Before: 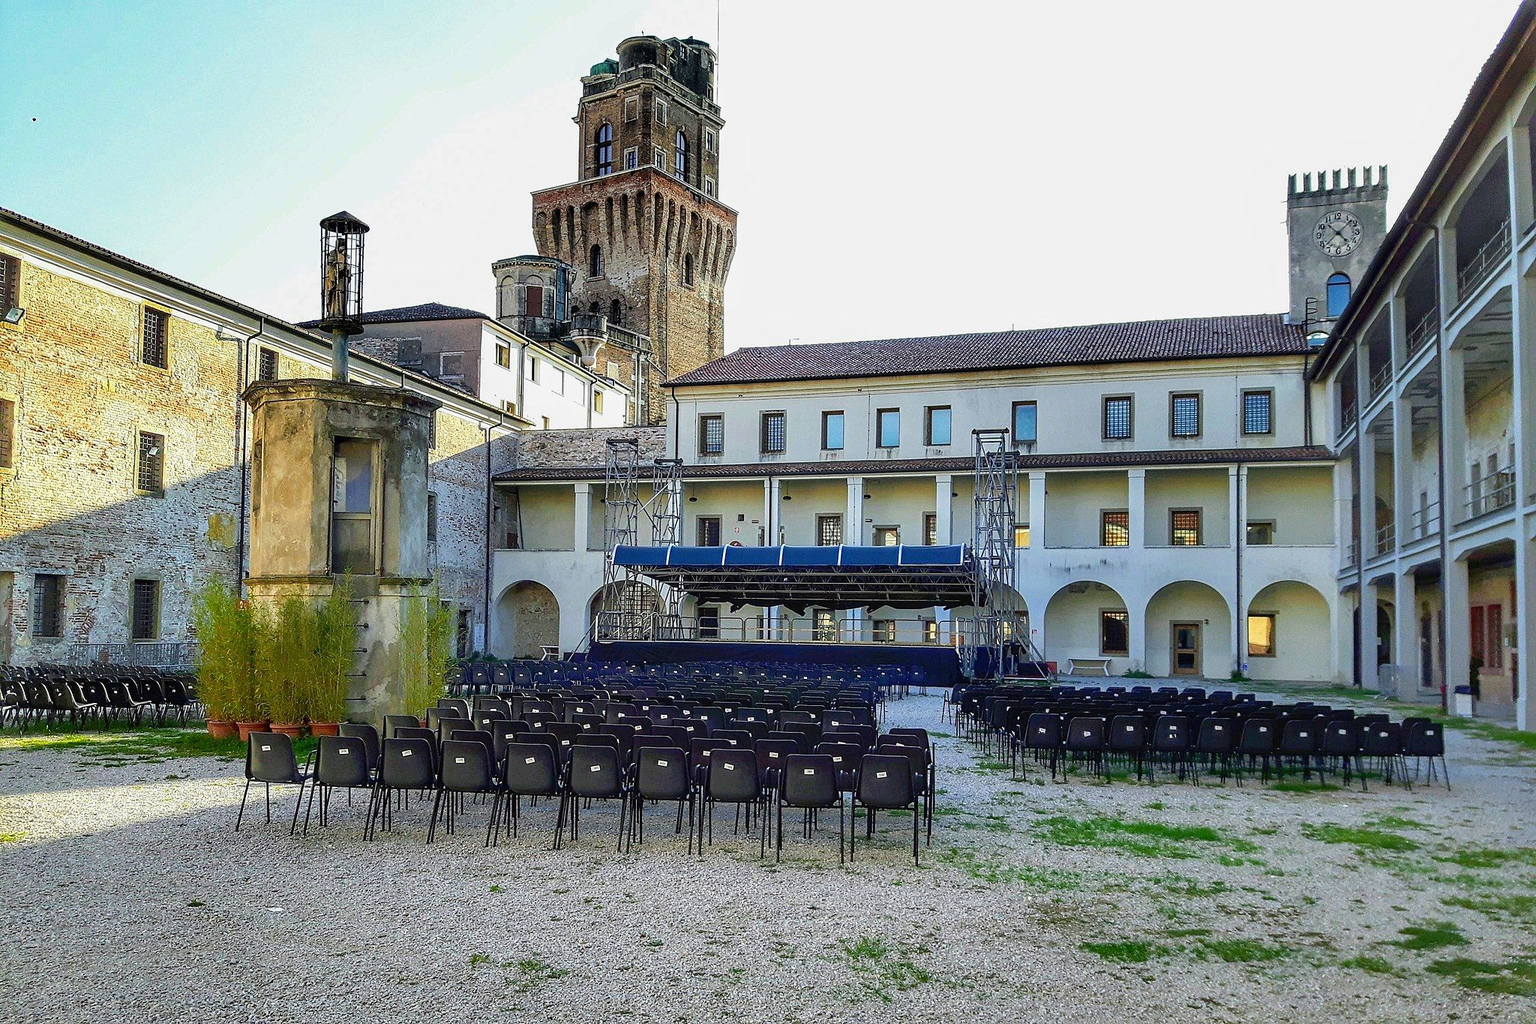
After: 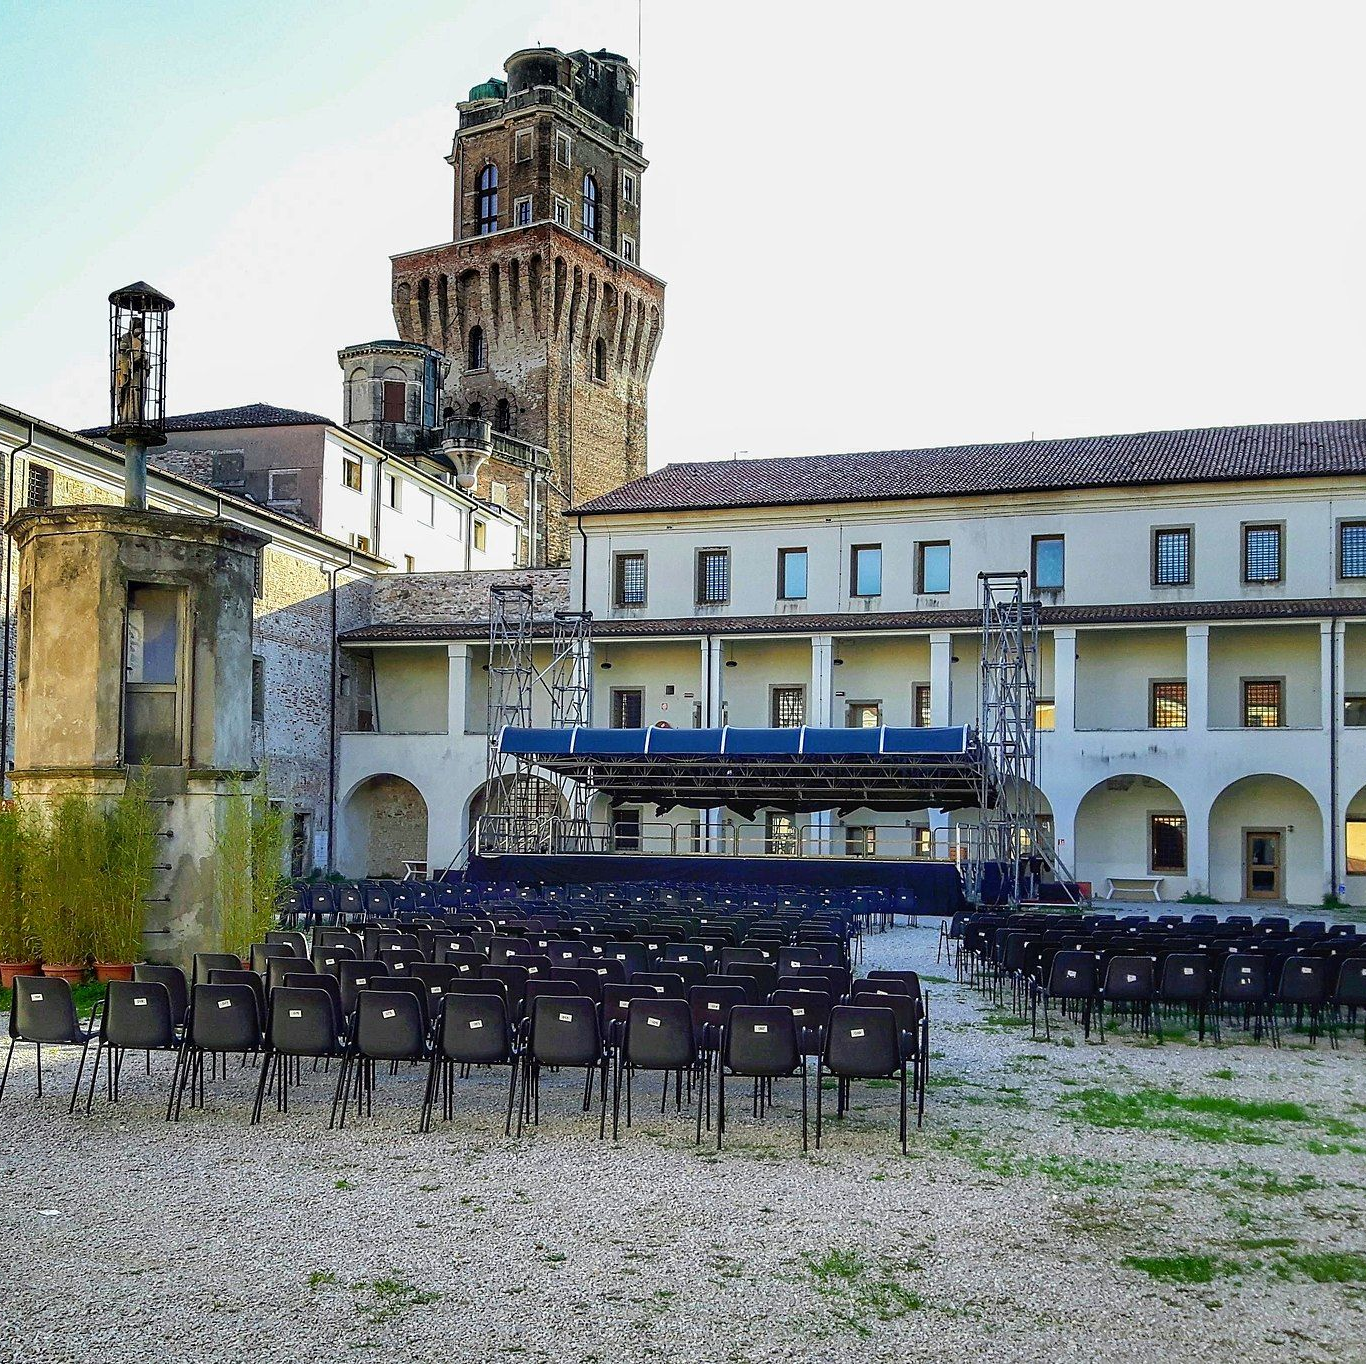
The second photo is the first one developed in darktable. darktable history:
crop and rotate: left 15.565%, right 17.725%
